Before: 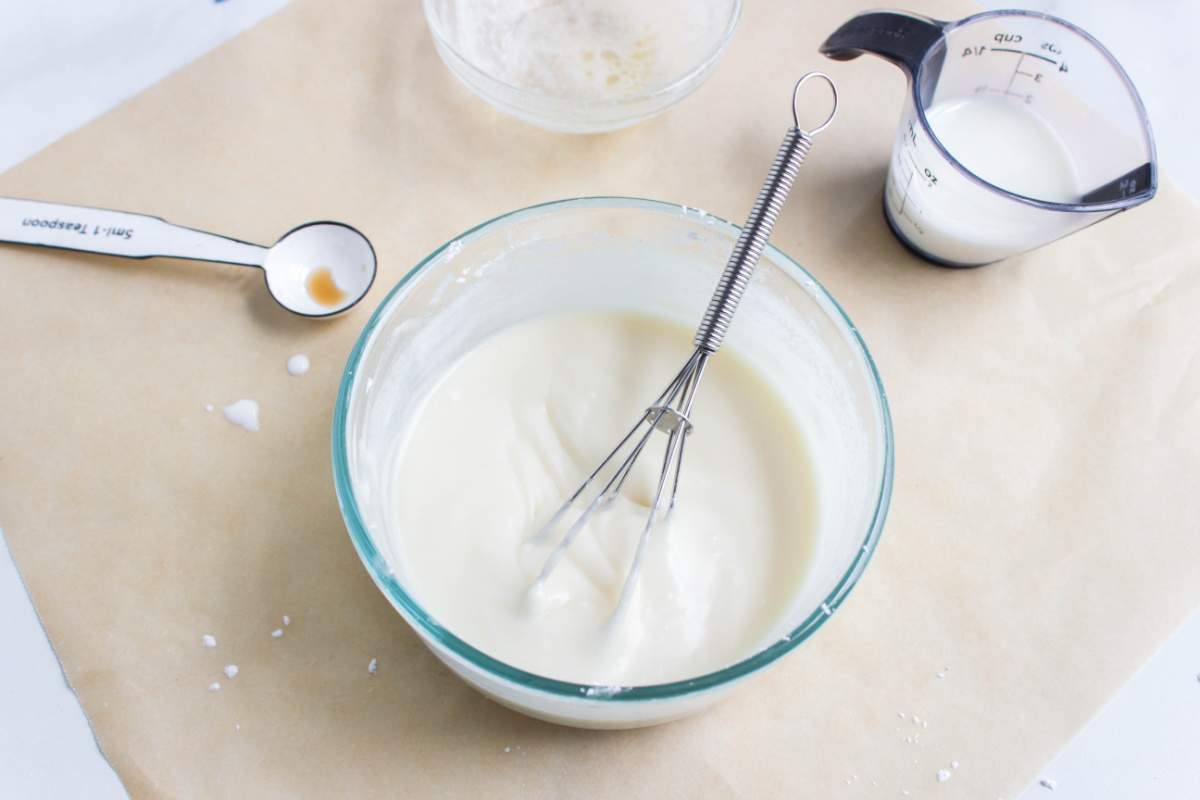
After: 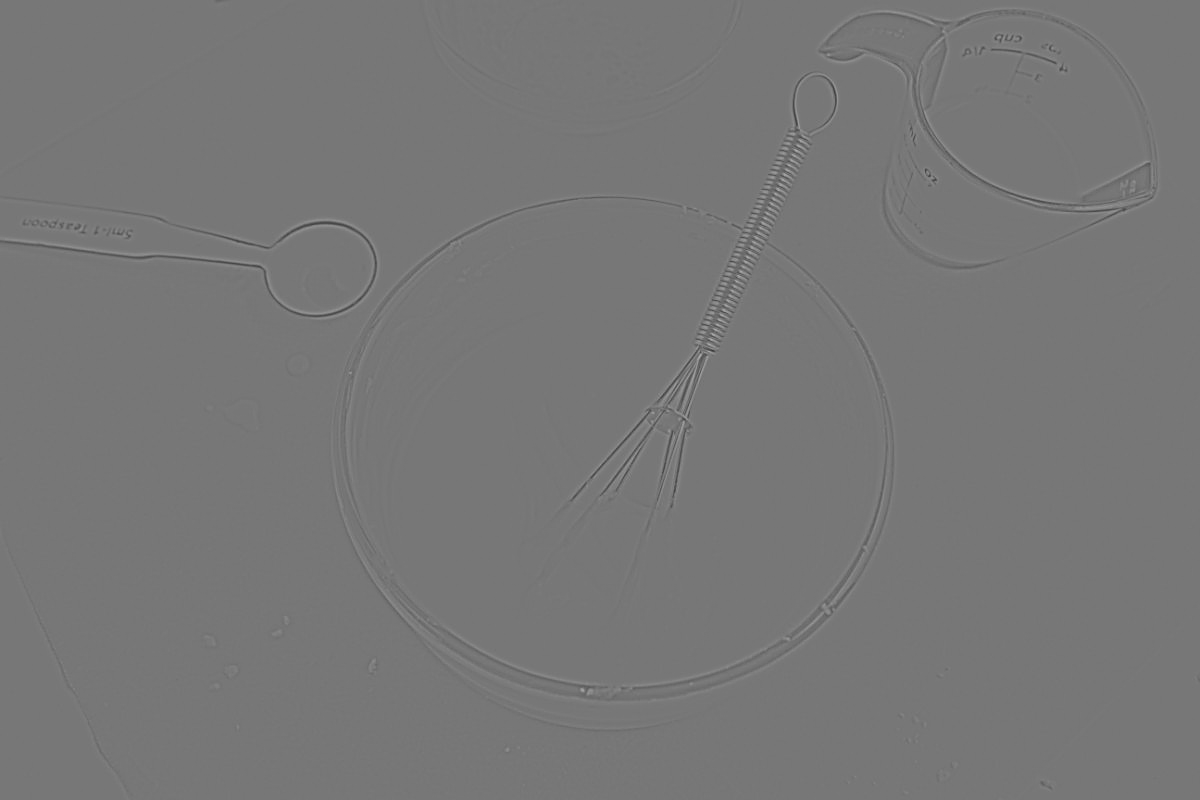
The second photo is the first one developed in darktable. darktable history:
white balance: red 1.029, blue 0.92
local contrast: detail 142%
highpass: sharpness 5.84%, contrast boost 8.44%
sharpen: on, module defaults
color calibration: illuminant as shot in camera, x 0.369, y 0.376, temperature 4328.46 K, gamut compression 3
